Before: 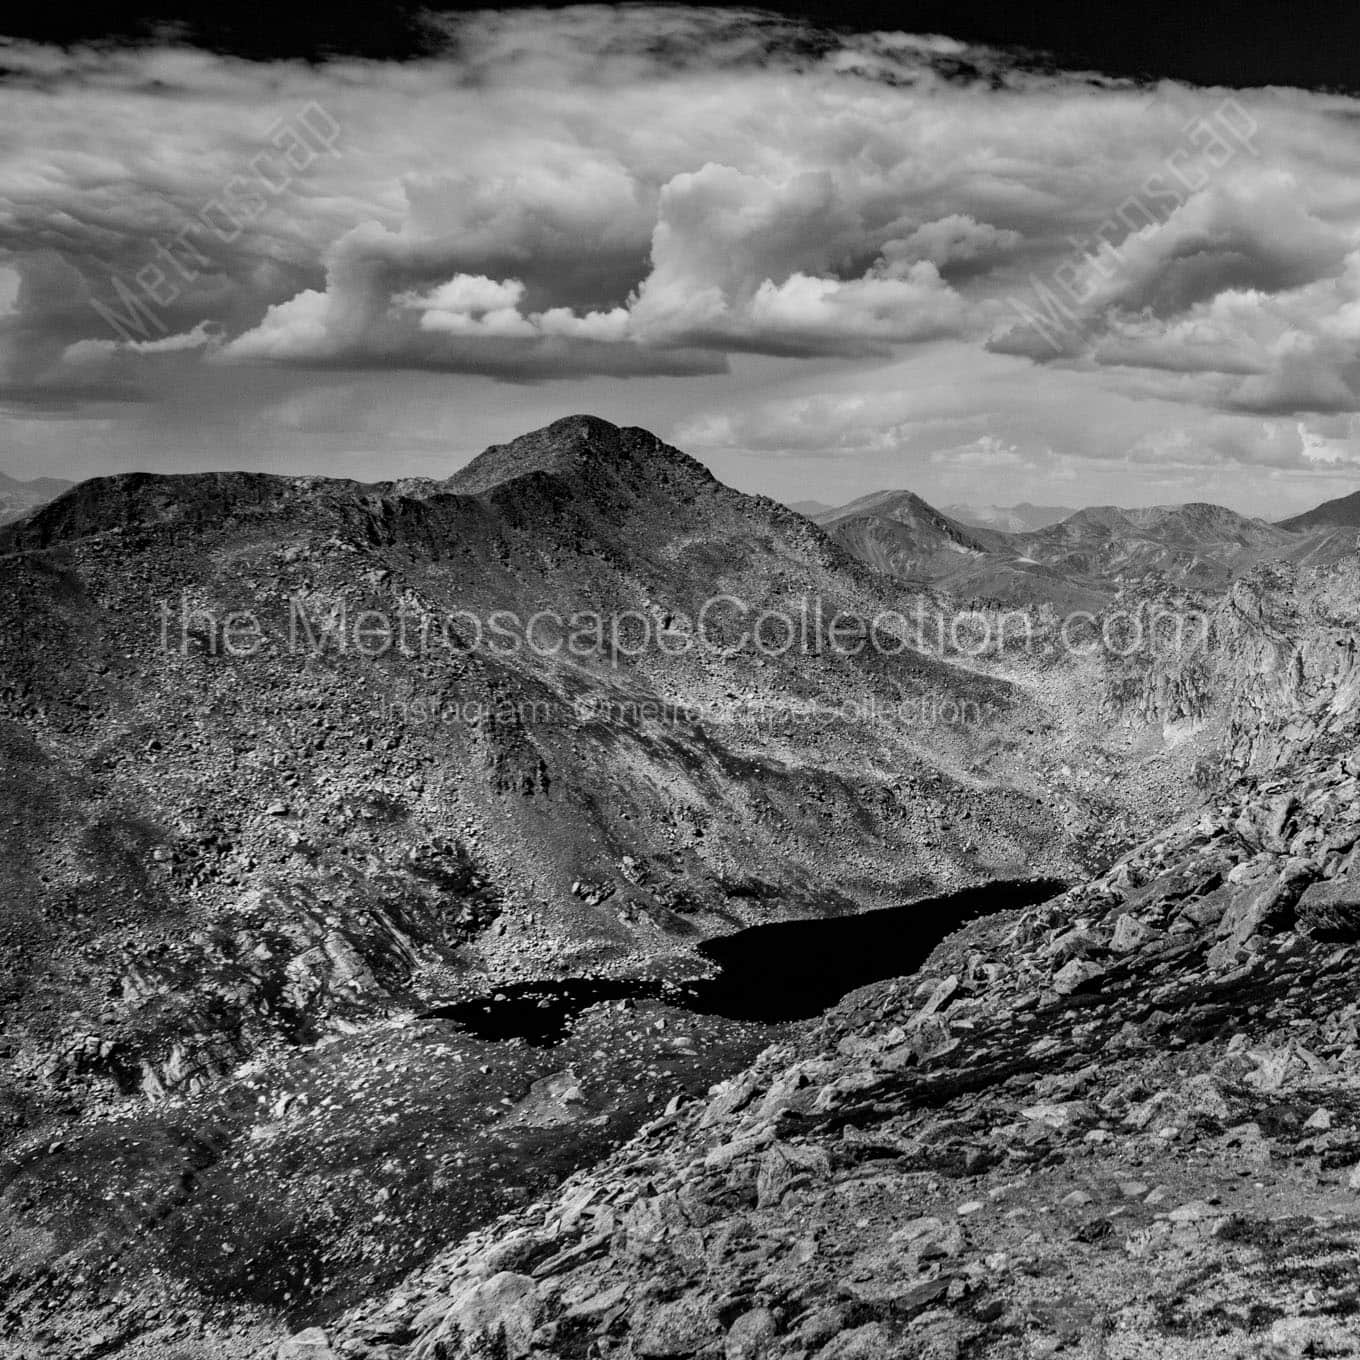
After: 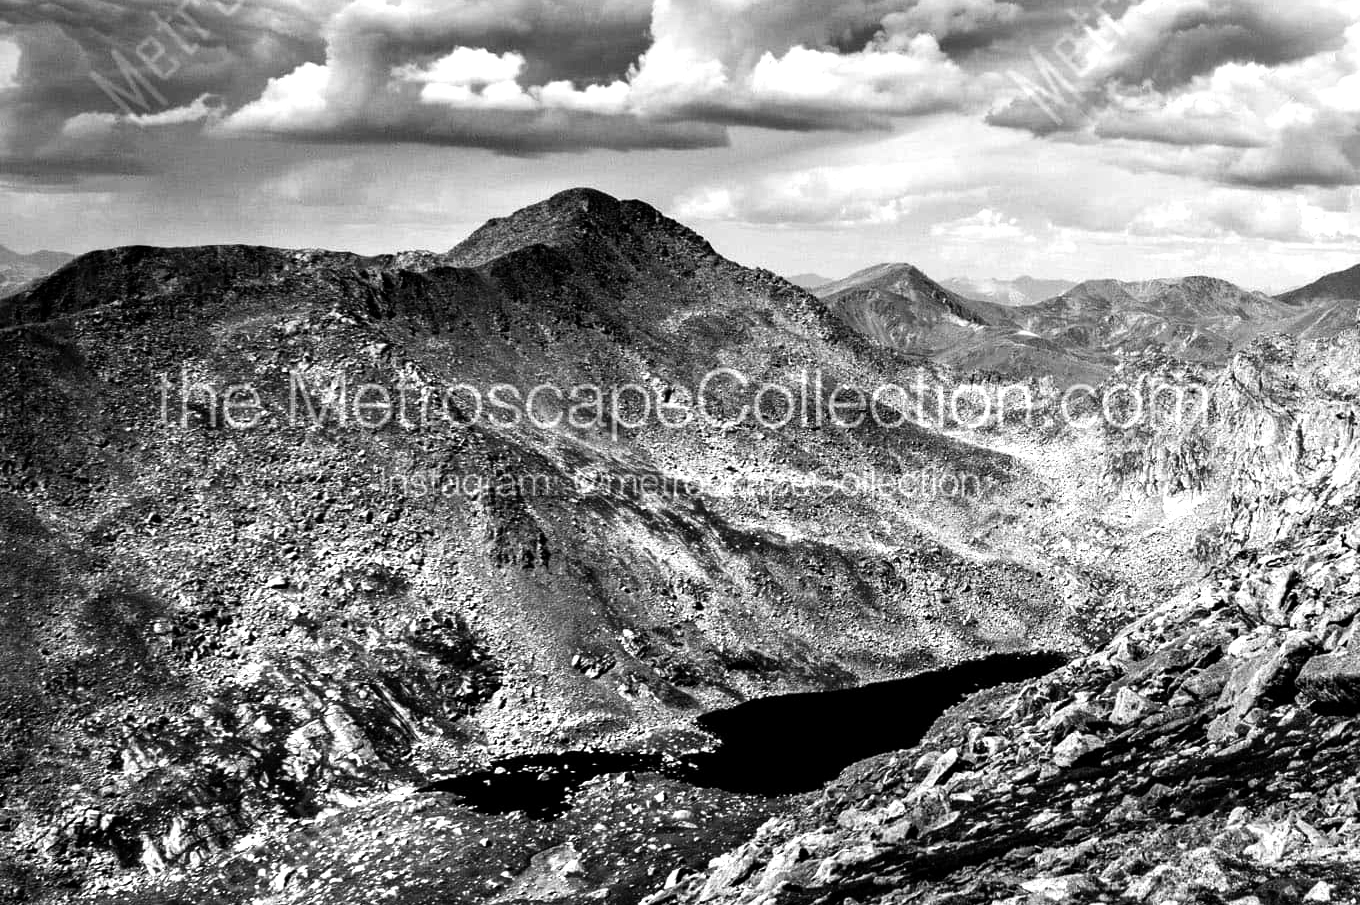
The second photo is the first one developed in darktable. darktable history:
crop: top 16.727%, bottom 16.727%
tone curve: curves: ch0 [(0, 0) (0.153, 0.06) (1, 1)], color space Lab, linked channels, preserve colors none
exposure: black level correction 0.001, exposure 1.129 EV, compensate exposure bias true, compensate highlight preservation false
tone equalizer: on, module defaults
